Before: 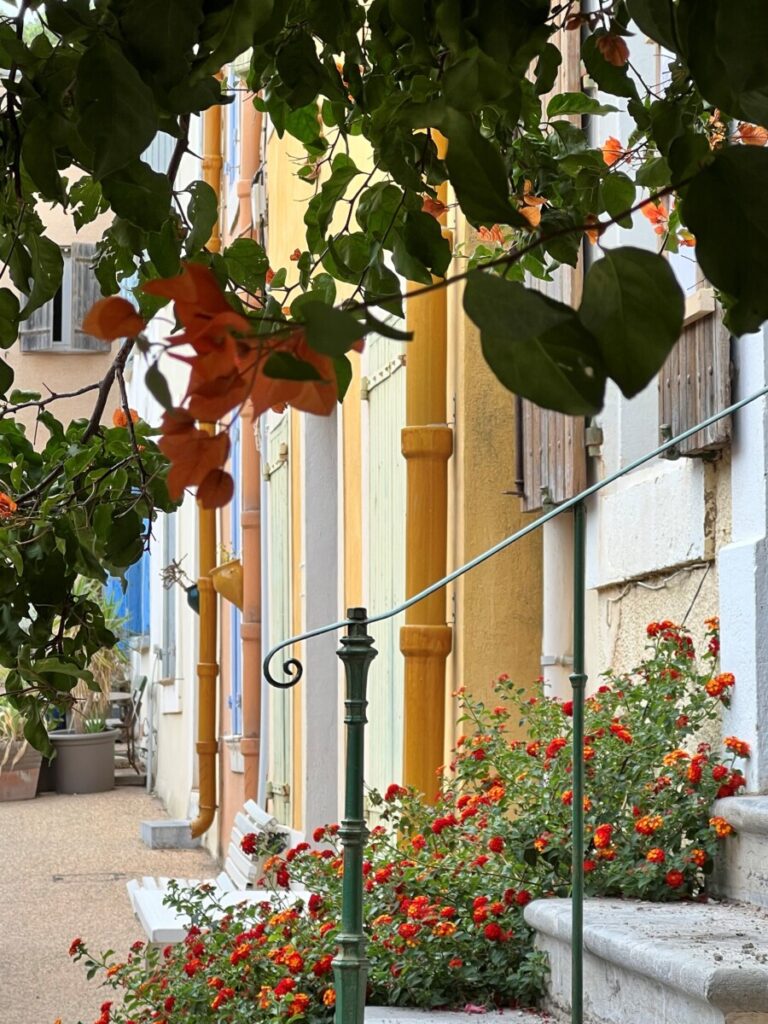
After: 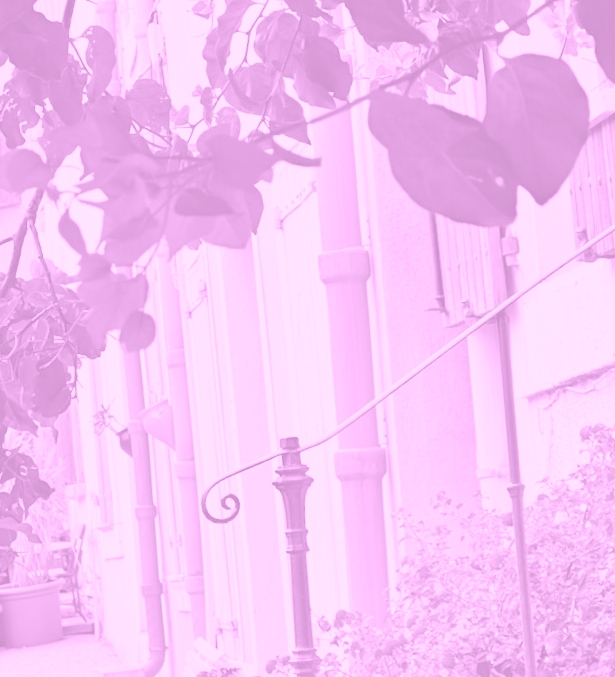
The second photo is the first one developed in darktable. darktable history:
crop and rotate: left 10.071%, top 10.071%, right 10.02%, bottom 10.02%
haze removal: strength 0.29, distance 0.25, compatibility mode true, adaptive false
contrast brightness saturation: contrast 0.2, brightness 0.16, saturation 0.22
colorize: hue 331.2°, saturation 75%, source mix 30.28%, lightness 70.52%, version 1
velvia: on, module defaults
color balance rgb: shadows fall-off 101%, linear chroma grading › mid-tones 7.63%, perceptual saturation grading › mid-tones 11.68%, mask middle-gray fulcrum 22.45%, global vibrance 10.11%, saturation formula JzAzBz (2021)
rotate and perspective: rotation -5°, crop left 0.05, crop right 0.952, crop top 0.11, crop bottom 0.89
